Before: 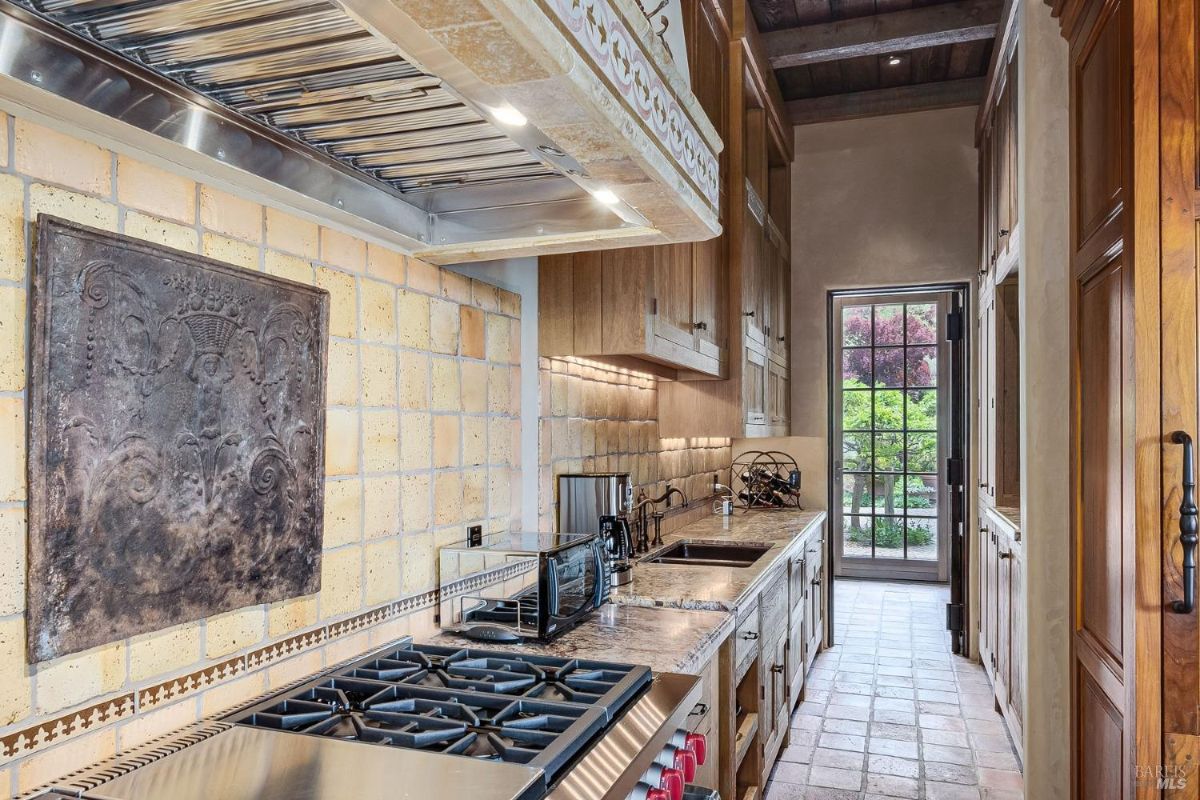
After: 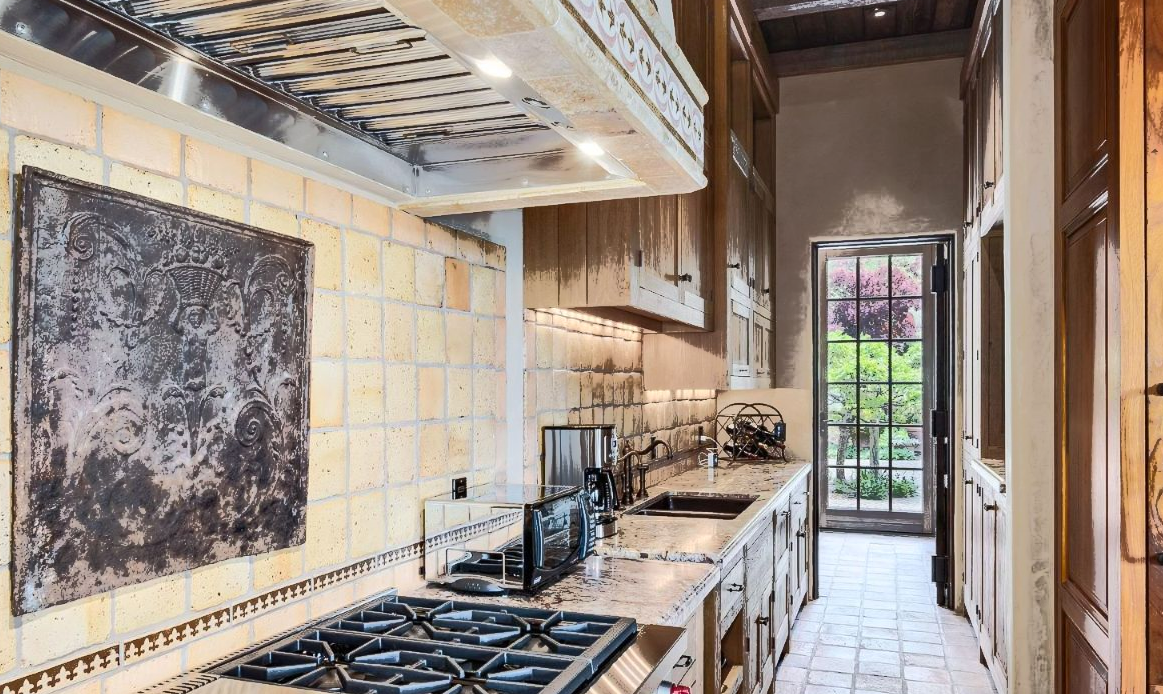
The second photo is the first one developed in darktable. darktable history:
shadows and highlights: shadows 25.57, highlights -48.26, highlights color adjustment 0.316%, soften with gaussian
crop: left 1.286%, top 6.117%, right 1.727%, bottom 7.105%
tone curve: curves: ch0 [(0, 0) (0.003, 0.003) (0.011, 0.01) (0.025, 0.023) (0.044, 0.042) (0.069, 0.065) (0.1, 0.094) (0.136, 0.128) (0.177, 0.167) (0.224, 0.211) (0.277, 0.261) (0.335, 0.316) (0.399, 0.376) (0.468, 0.441) (0.543, 0.685) (0.623, 0.741) (0.709, 0.8) (0.801, 0.863) (0.898, 0.929) (1, 1)], color space Lab, independent channels, preserve colors none
